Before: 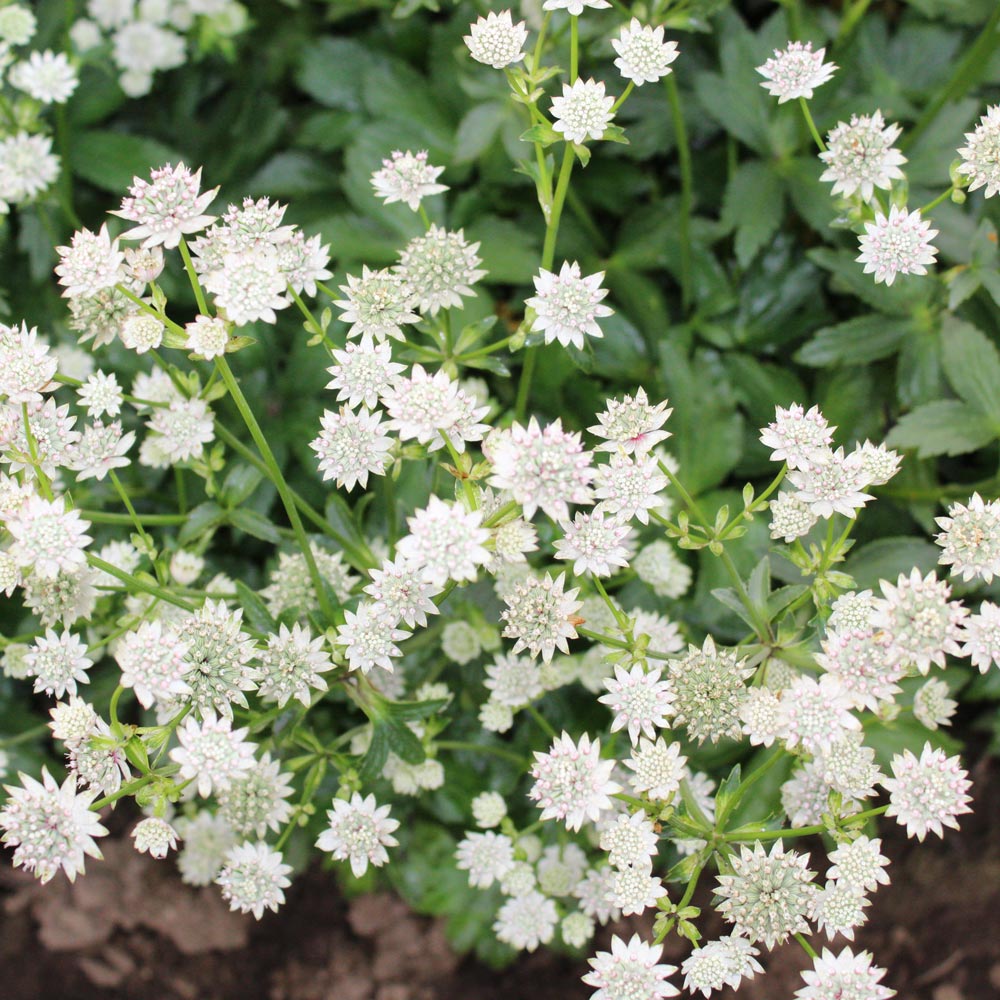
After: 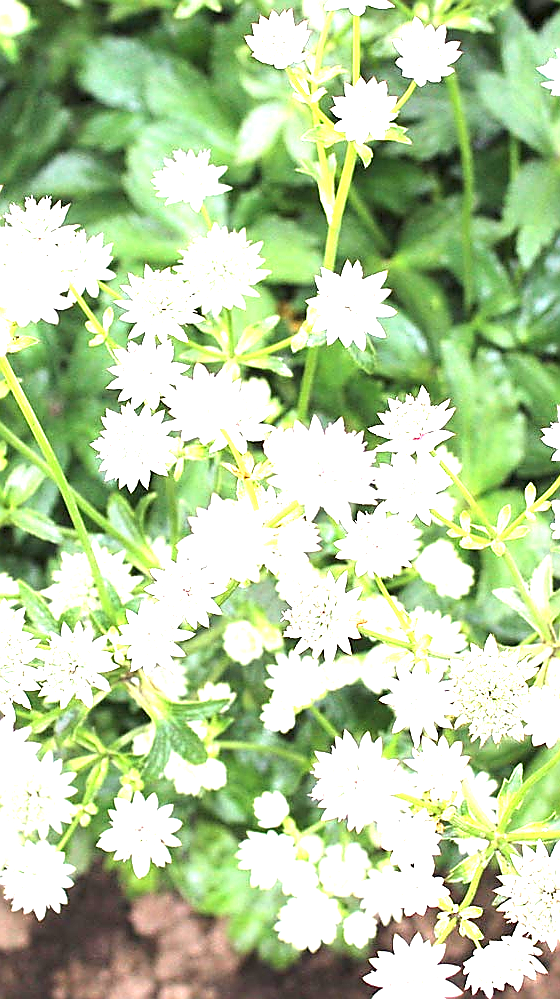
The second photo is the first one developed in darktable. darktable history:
sharpen: radius 1.407, amount 1.259, threshold 0.645
crop: left 21.89%, right 22.077%, bottom 0.015%
exposure: exposure 2.022 EV, compensate highlight preservation false
